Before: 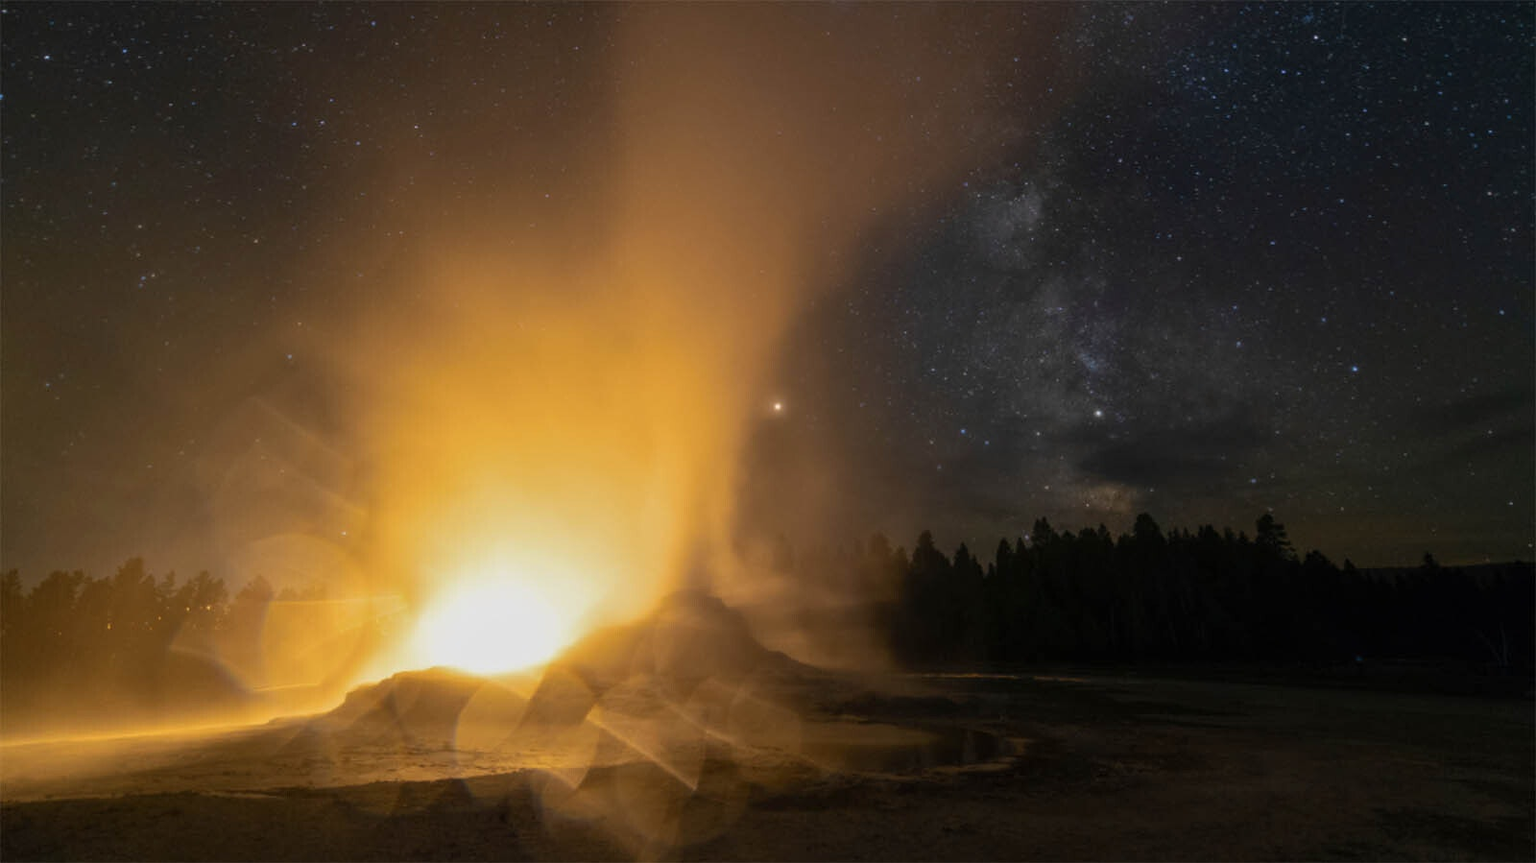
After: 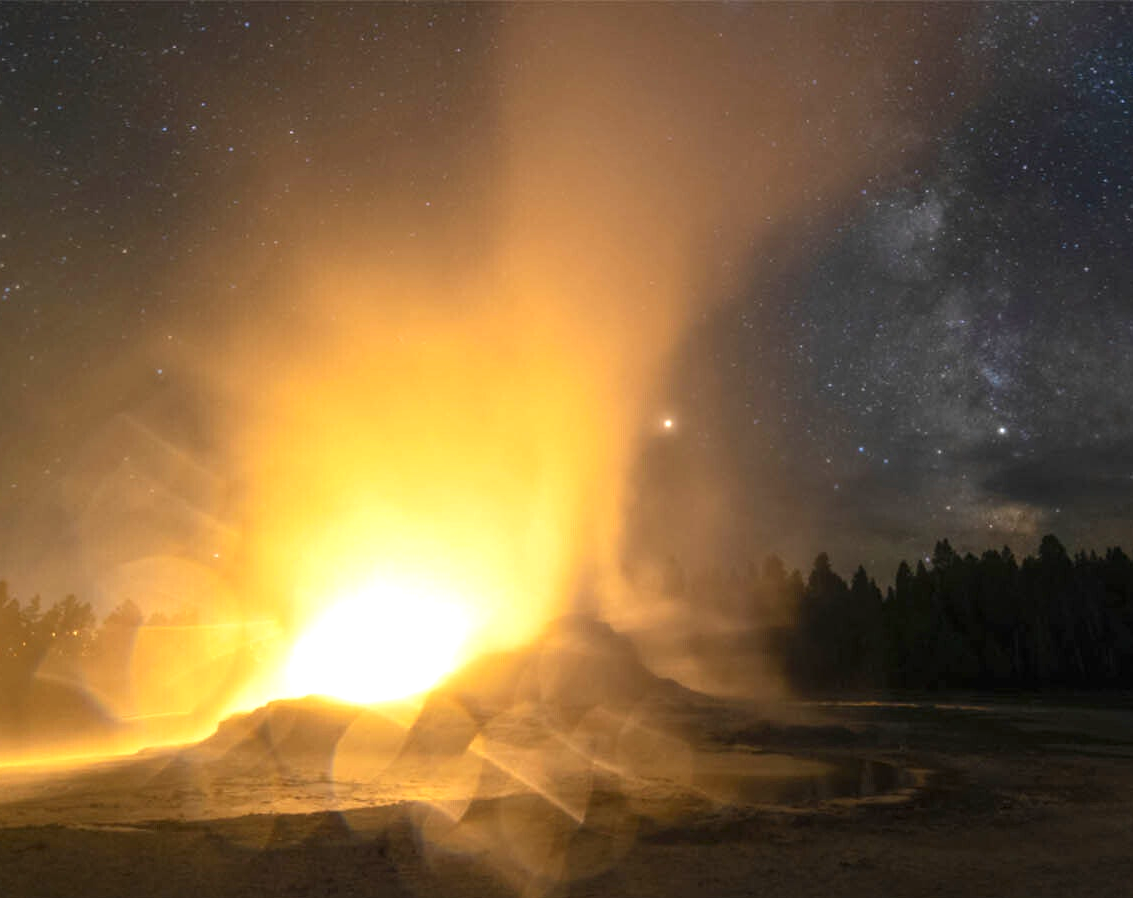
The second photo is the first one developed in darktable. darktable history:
crop and rotate: left 8.933%, right 20.245%
exposure: black level correction 0, exposure 0.949 EV, compensate highlight preservation false
